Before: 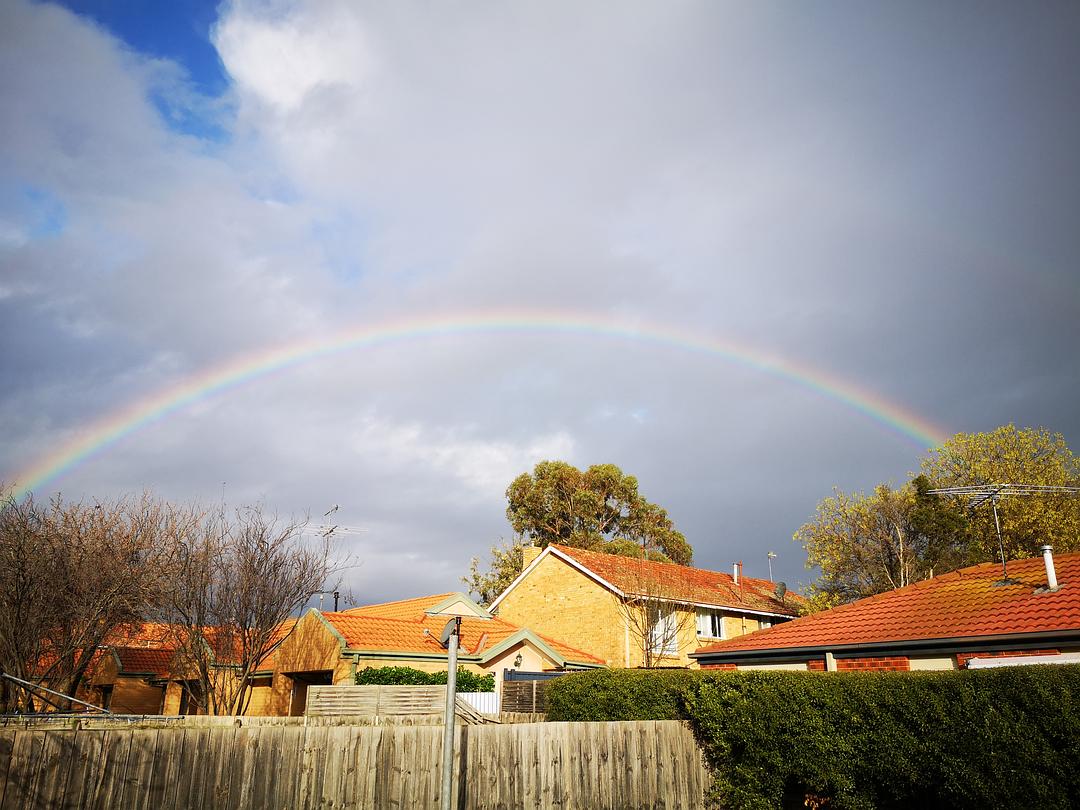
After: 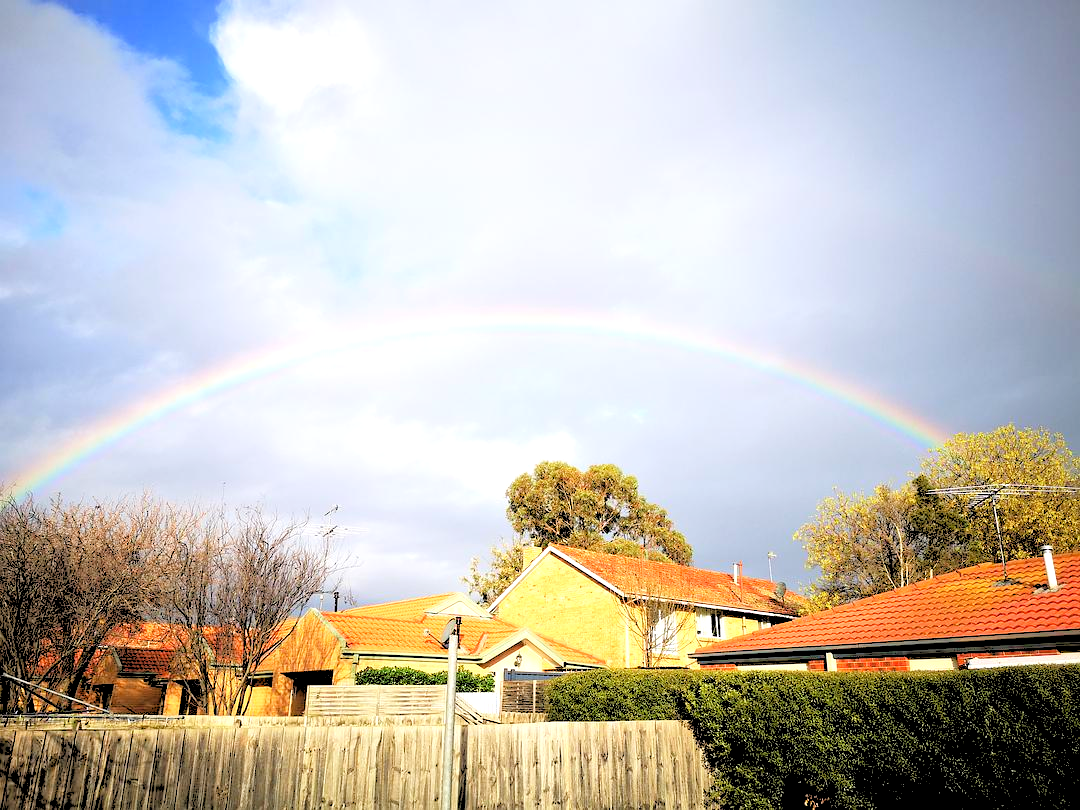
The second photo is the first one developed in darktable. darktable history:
tone equalizer: on, module defaults
exposure: exposure 0.6 EV, compensate highlight preservation false
rgb levels: levels [[0.027, 0.429, 0.996], [0, 0.5, 1], [0, 0.5, 1]]
